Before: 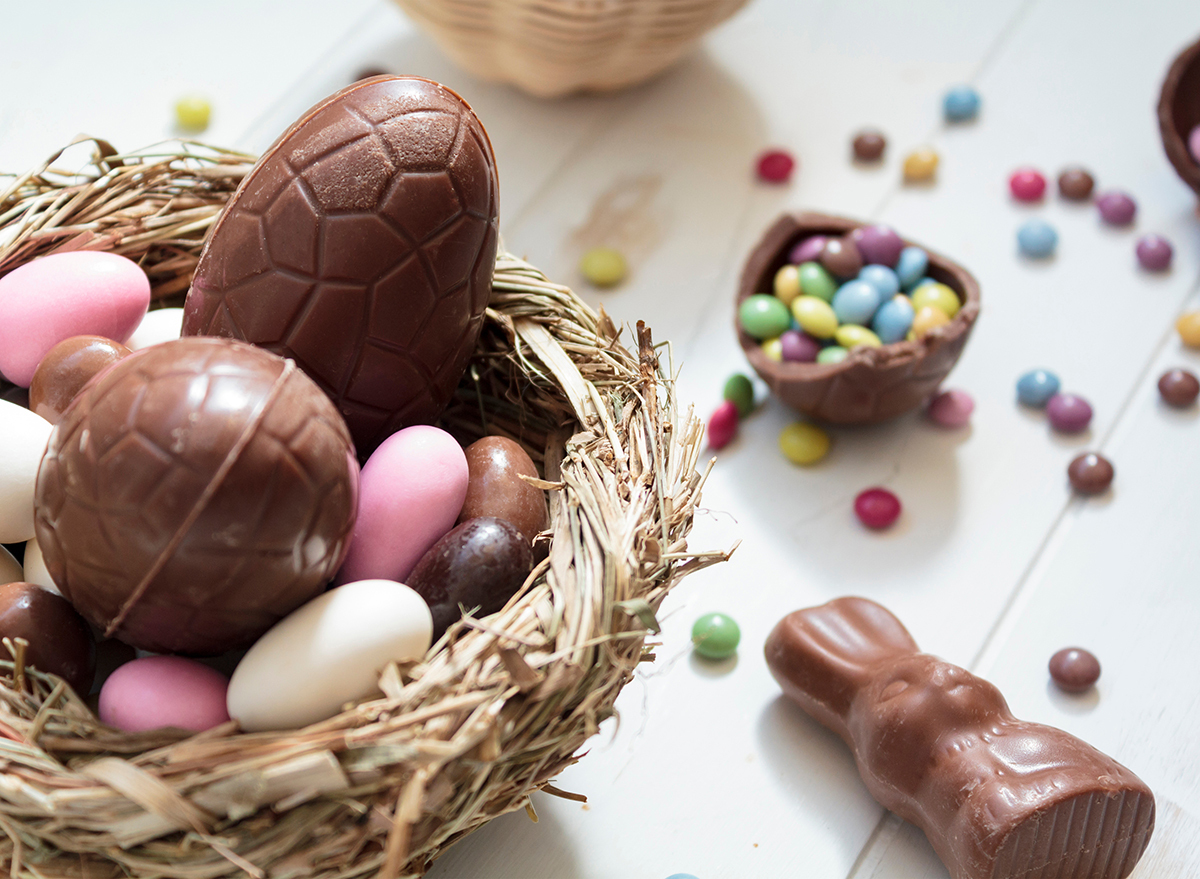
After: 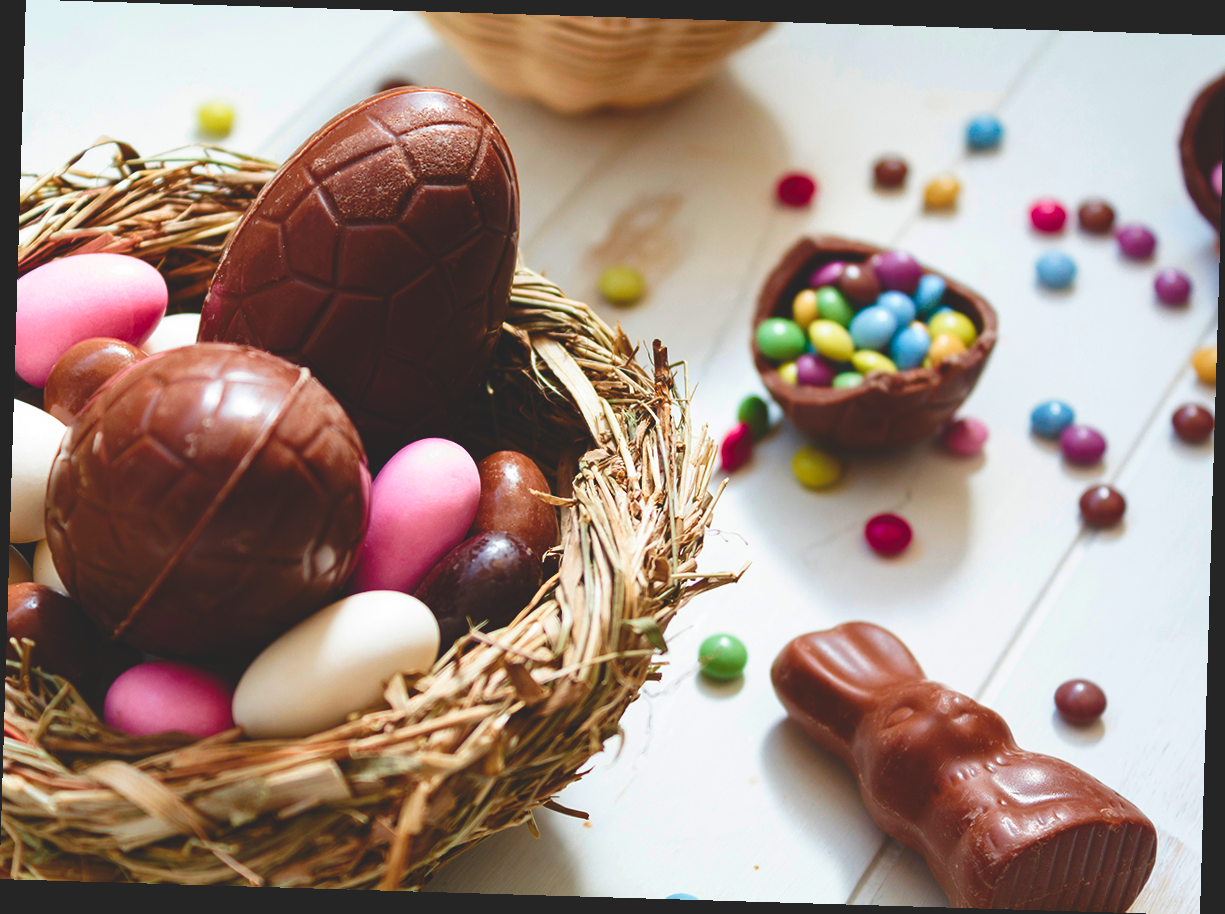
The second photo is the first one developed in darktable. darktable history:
color balance rgb: perceptual saturation grading › global saturation 24.74%, perceptual saturation grading › highlights -51.22%, perceptual saturation grading › mid-tones 19.16%, perceptual saturation grading › shadows 60.98%, global vibrance 50%
rgb curve: curves: ch0 [(0, 0.186) (0.314, 0.284) (0.775, 0.708) (1, 1)], compensate middle gray true, preserve colors none
contrast brightness saturation: contrast 0.15, brightness -0.01, saturation 0.1
rotate and perspective: rotation 1.72°, automatic cropping off
